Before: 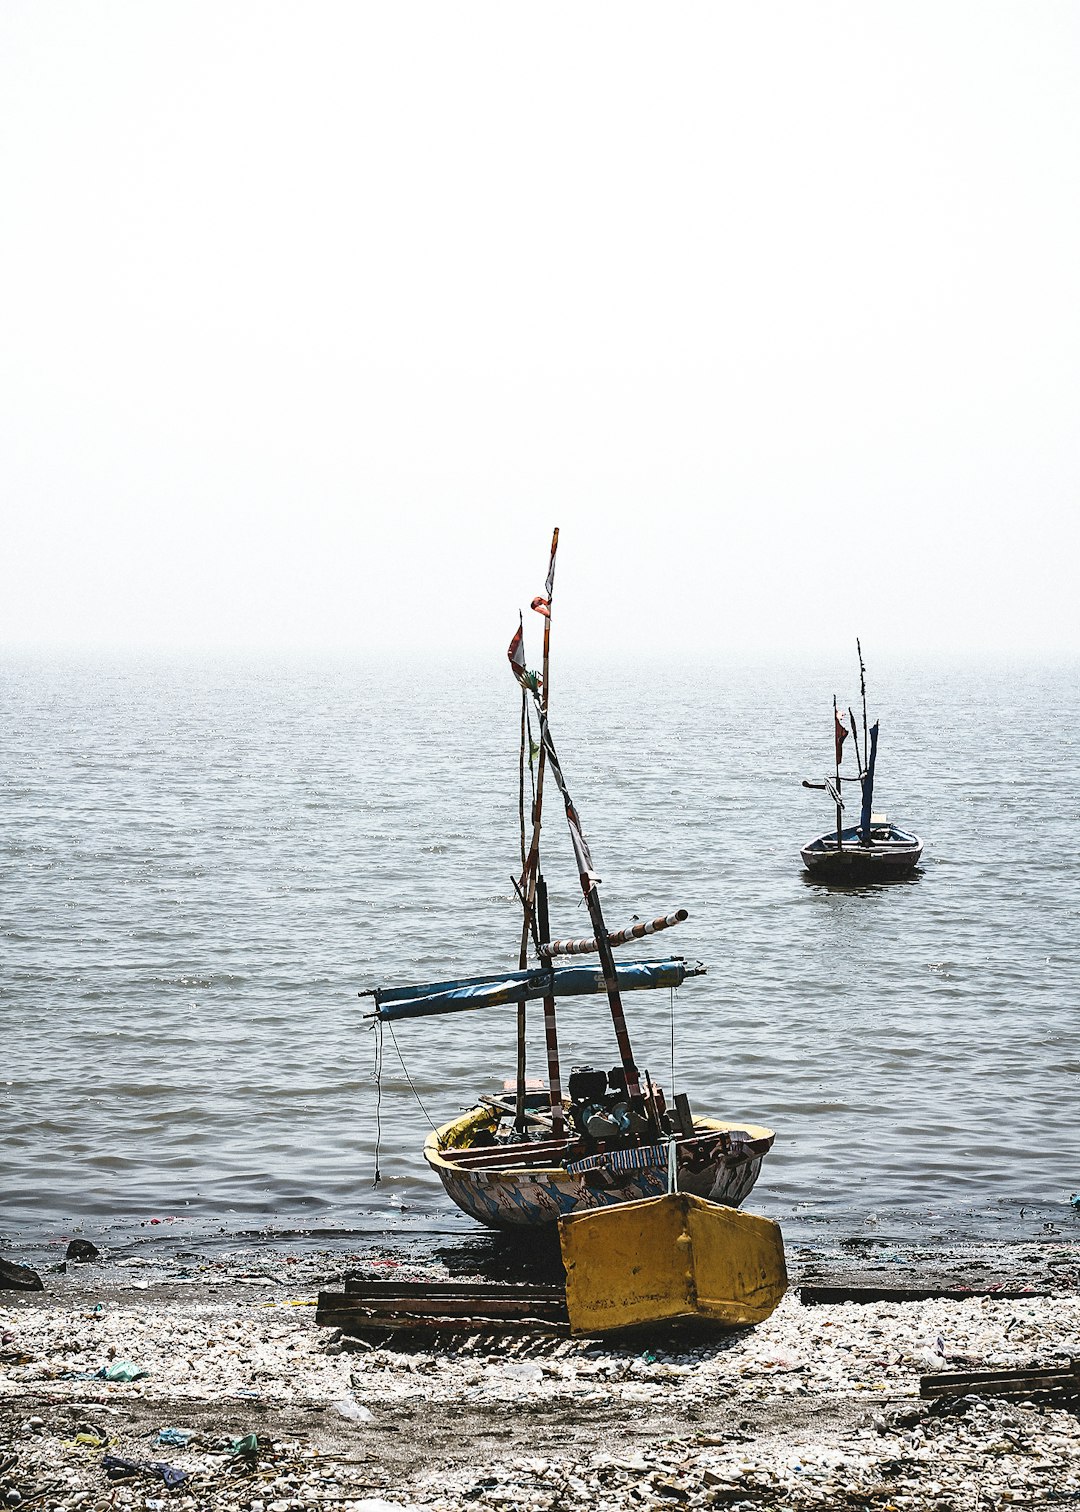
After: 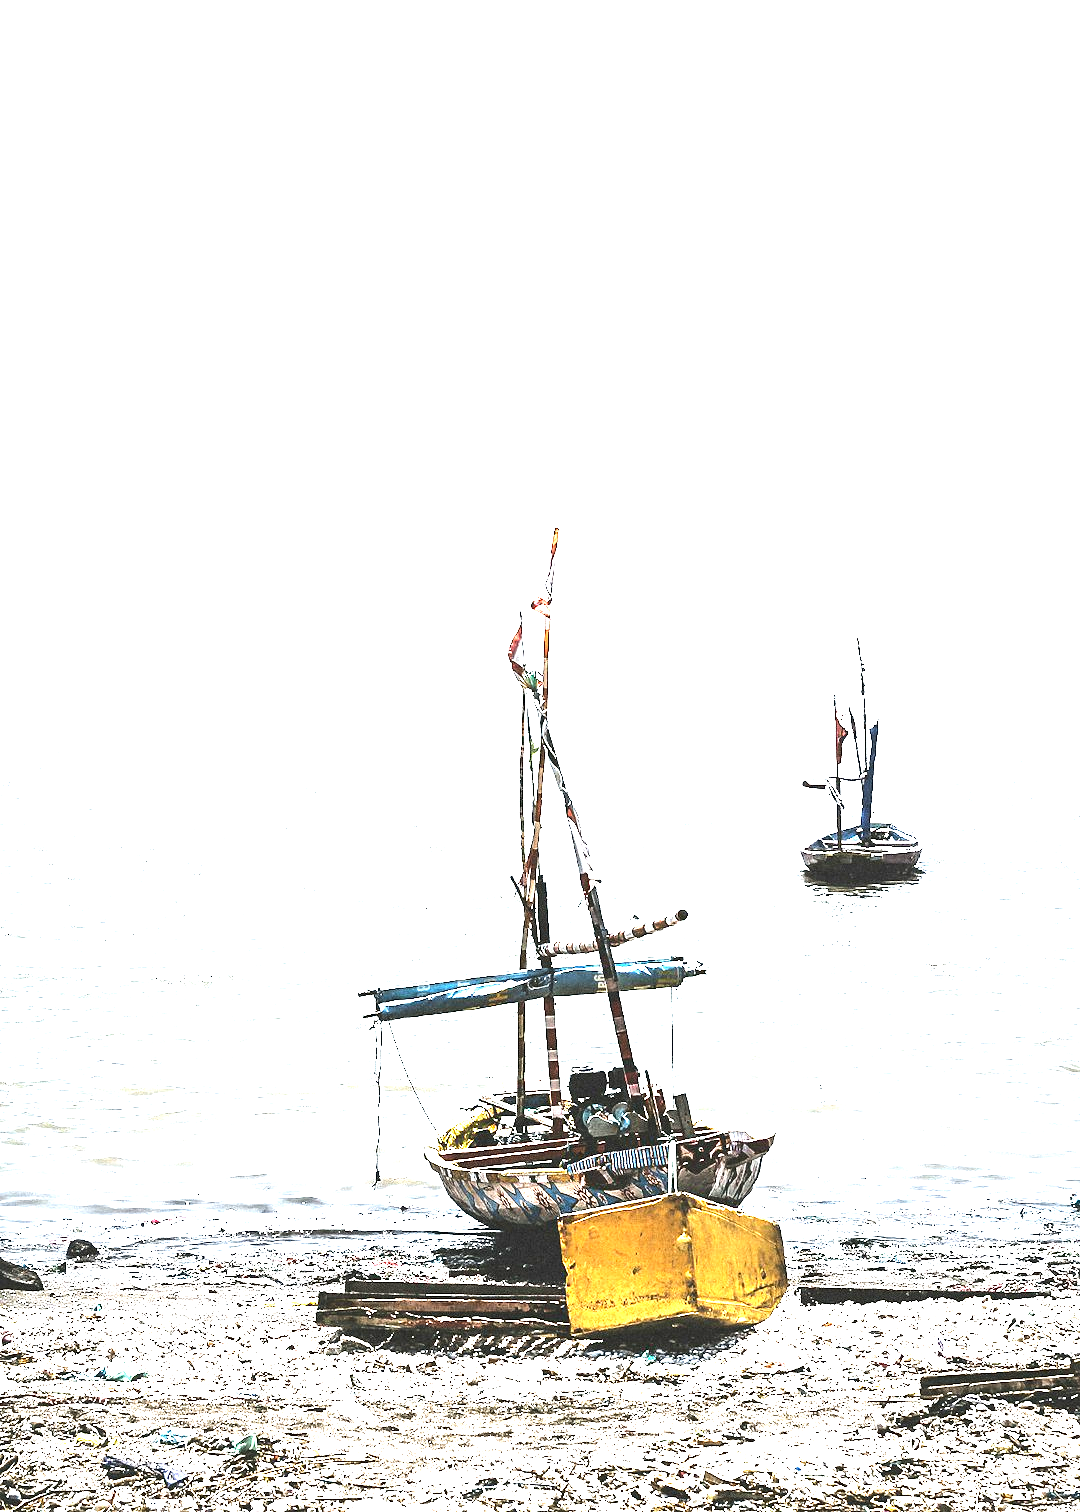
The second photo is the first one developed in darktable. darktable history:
tone equalizer: -8 EV -0.75 EV, -7 EV -0.7 EV, -6 EV -0.6 EV, -5 EV -0.4 EV, -3 EV 0.4 EV, -2 EV 0.6 EV, -1 EV 0.7 EV, +0 EV 0.75 EV, edges refinement/feathering 500, mask exposure compensation -1.57 EV, preserve details no
exposure: exposure 2.25 EV, compensate highlight preservation false
